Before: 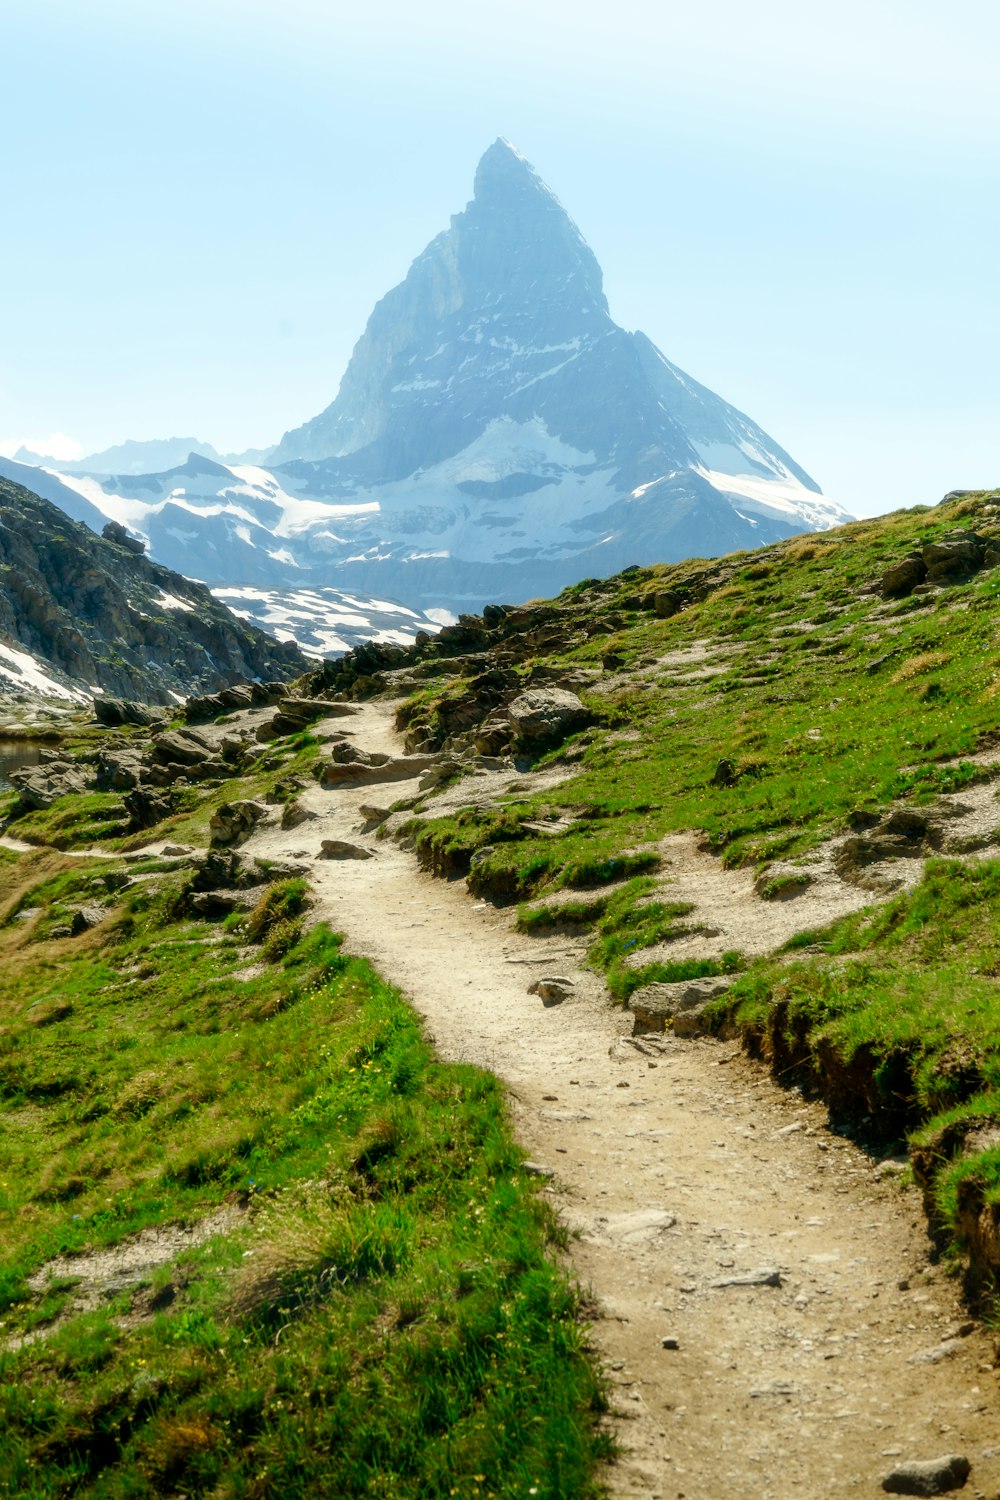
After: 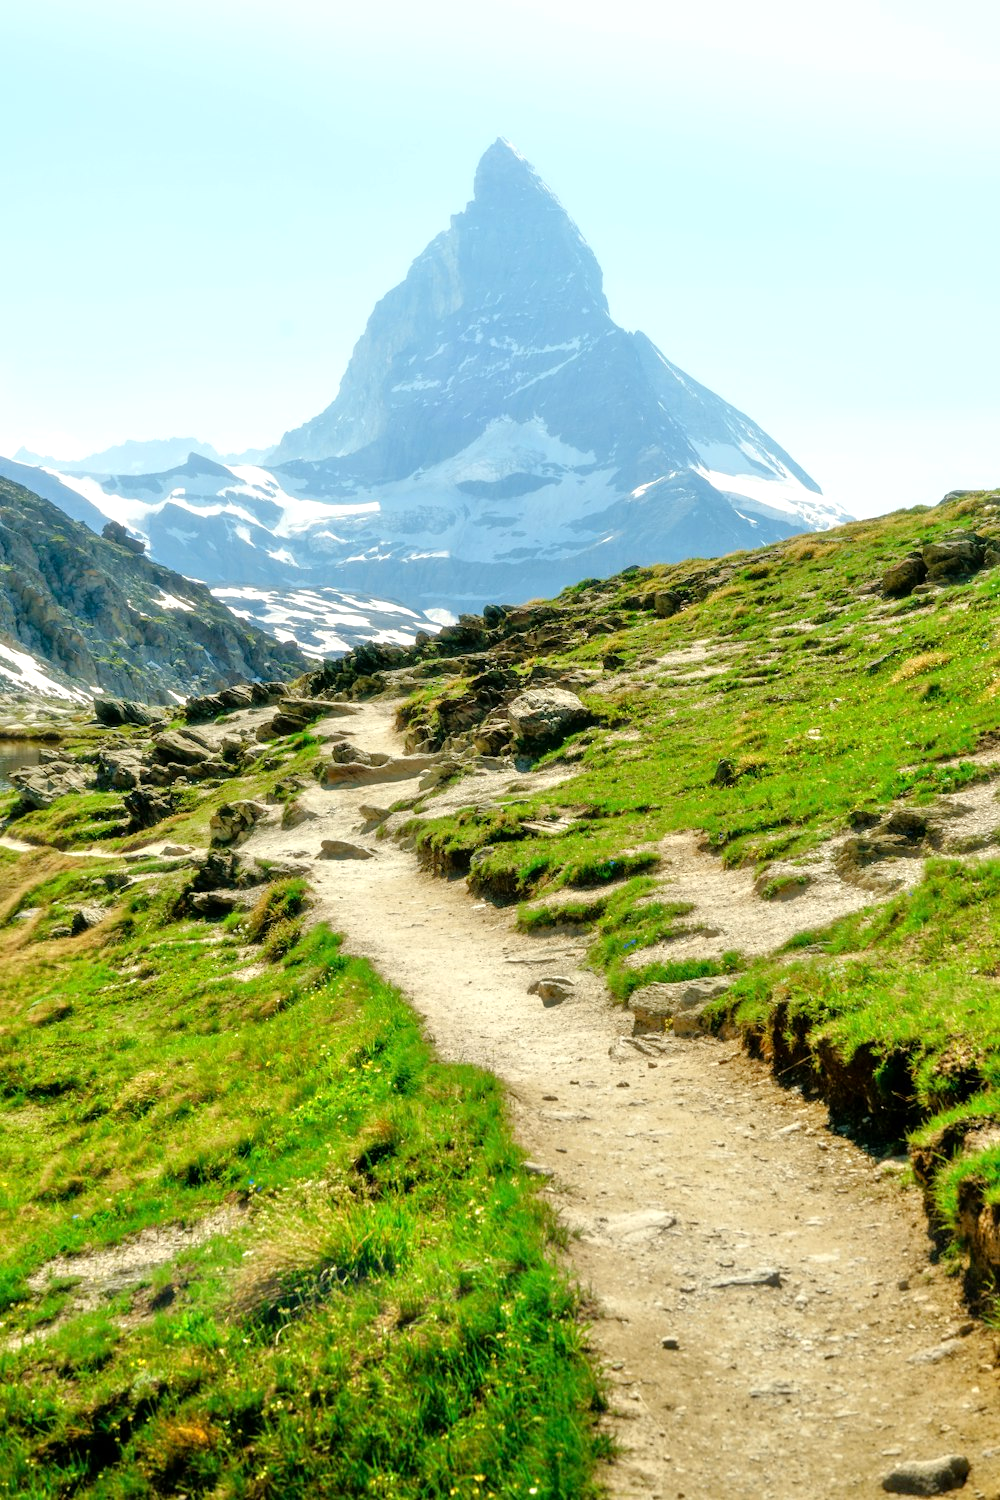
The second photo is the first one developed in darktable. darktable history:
tone equalizer: -7 EV 0.15 EV, -6 EV 0.6 EV, -5 EV 1.15 EV, -4 EV 1.33 EV, -3 EV 1.15 EV, -2 EV 0.6 EV, -1 EV 0.15 EV, mask exposure compensation -0.5 EV
exposure: exposure 0.207 EV, compensate highlight preservation false
rotate and perspective: automatic cropping original format, crop left 0, crop top 0
